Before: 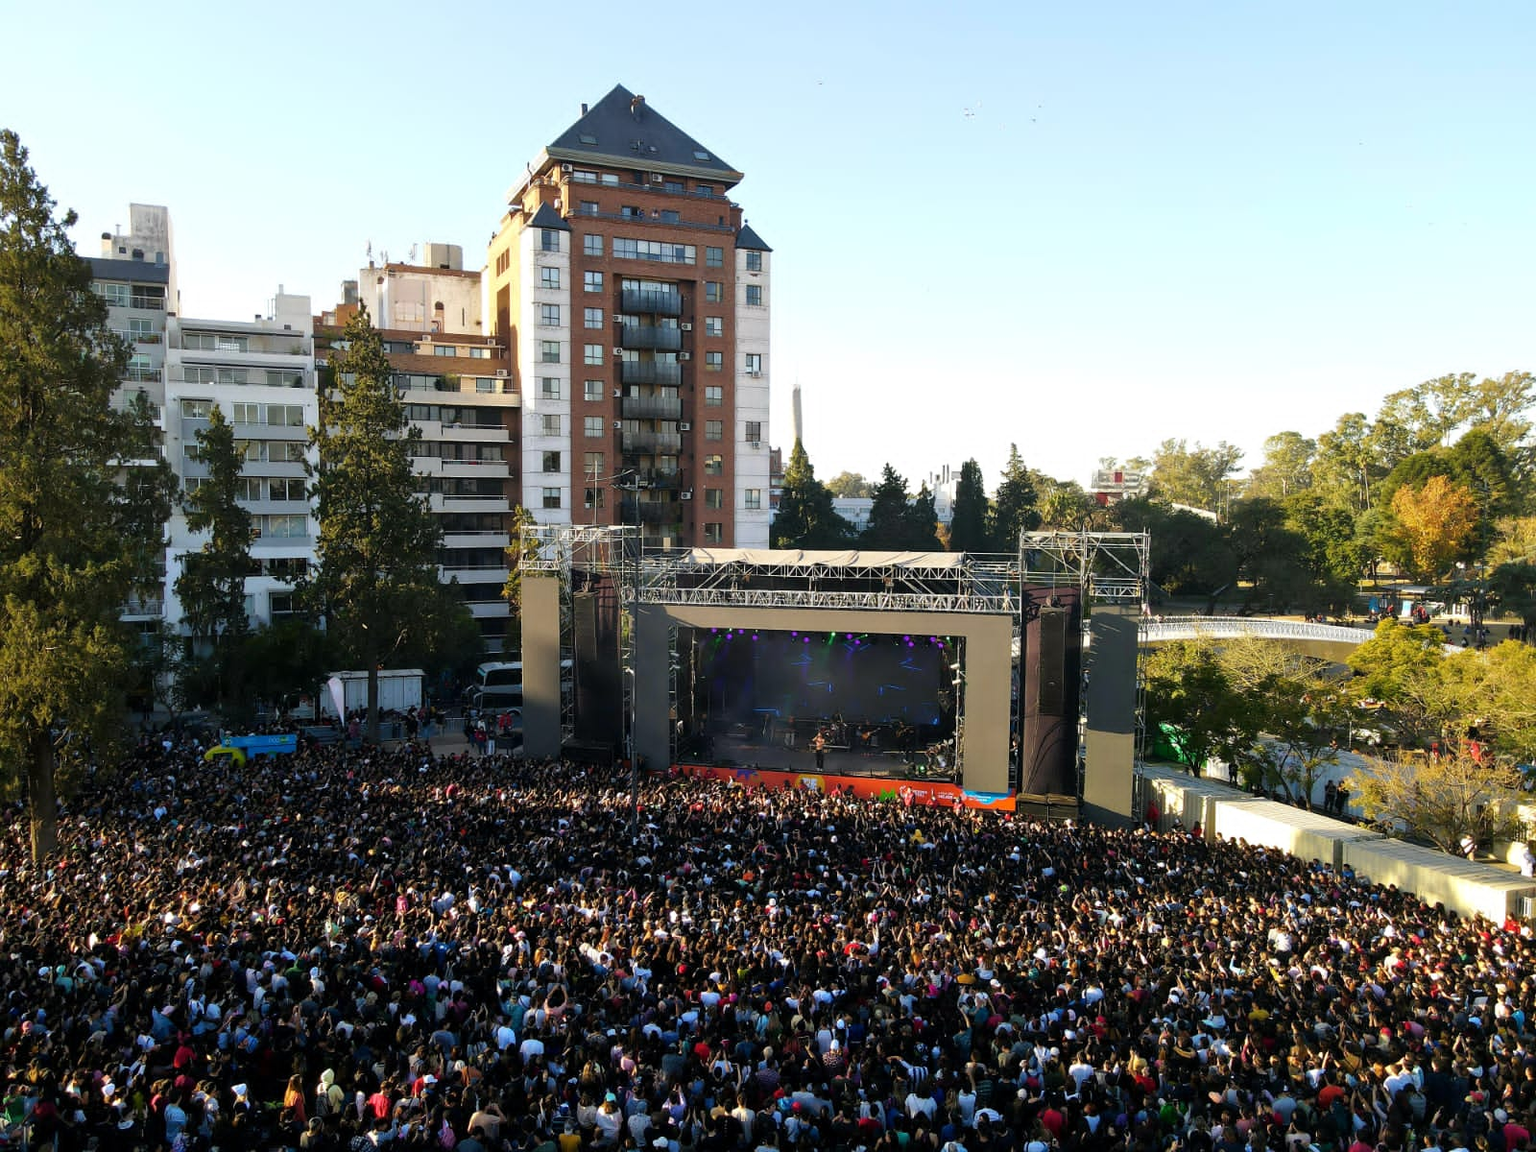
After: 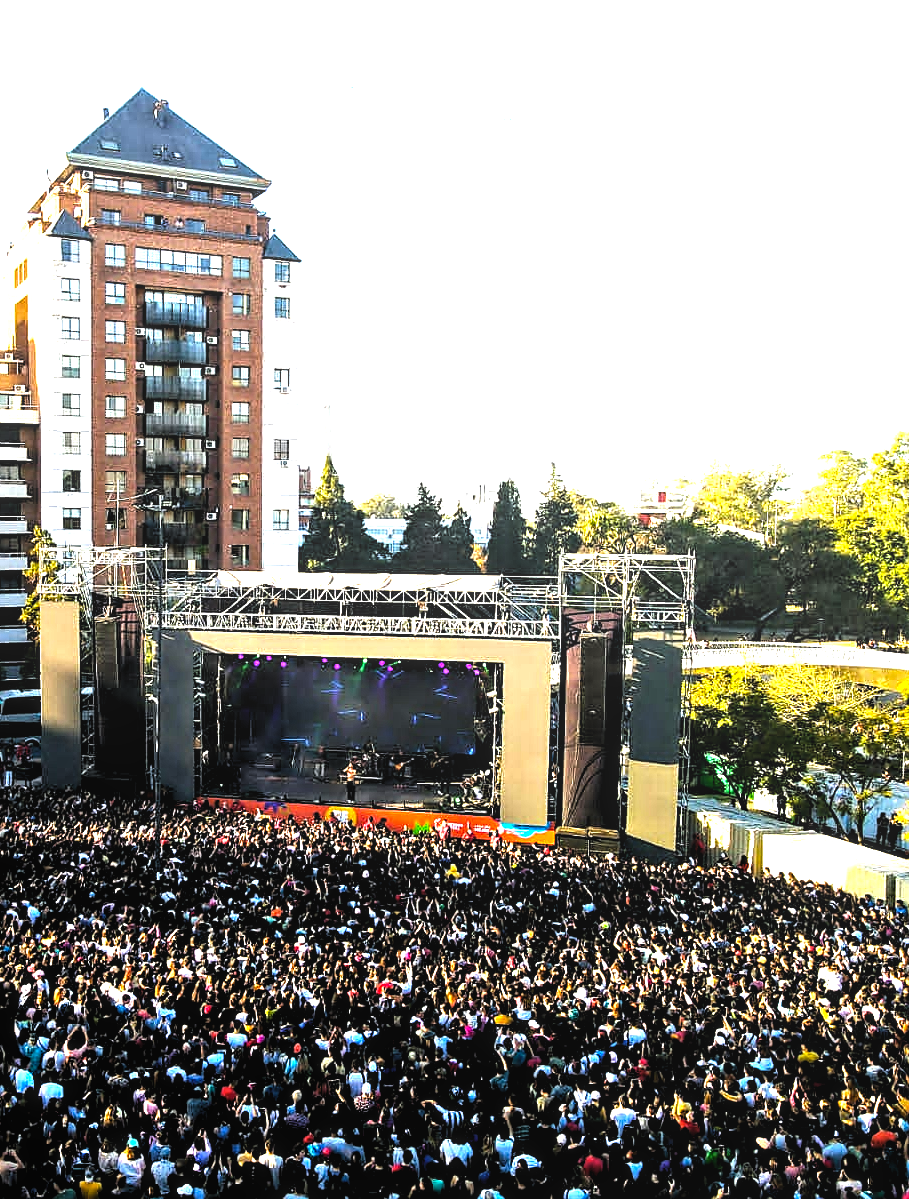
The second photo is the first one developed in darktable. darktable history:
levels: white 99.96%, levels [0.062, 0.494, 0.925]
tone equalizer: -8 EV -0.718 EV, -7 EV -0.671 EV, -6 EV -0.638 EV, -5 EV -0.372 EV, -3 EV 0.395 EV, -2 EV 0.6 EV, -1 EV 0.693 EV, +0 EV 0.78 EV, edges refinement/feathering 500, mask exposure compensation -1.57 EV, preserve details no
exposure: black level correction 0, exposure 0.855 EV
sharpen: on, module defaults
color balance rgb: shadows lift › chroma 0.752%, shadows lift › hue 115.36°, linear chroma grading › global chroma 14.34%, perceptual saturation grading › global saturation 0.093%, global vibrance 20%
crop: left 31.47%, top 0.015%, right 11.682%
haze removal: strength 0.256, distance 0.257, compatibility mode true, adaptive false
local contrast: on, module defaults
